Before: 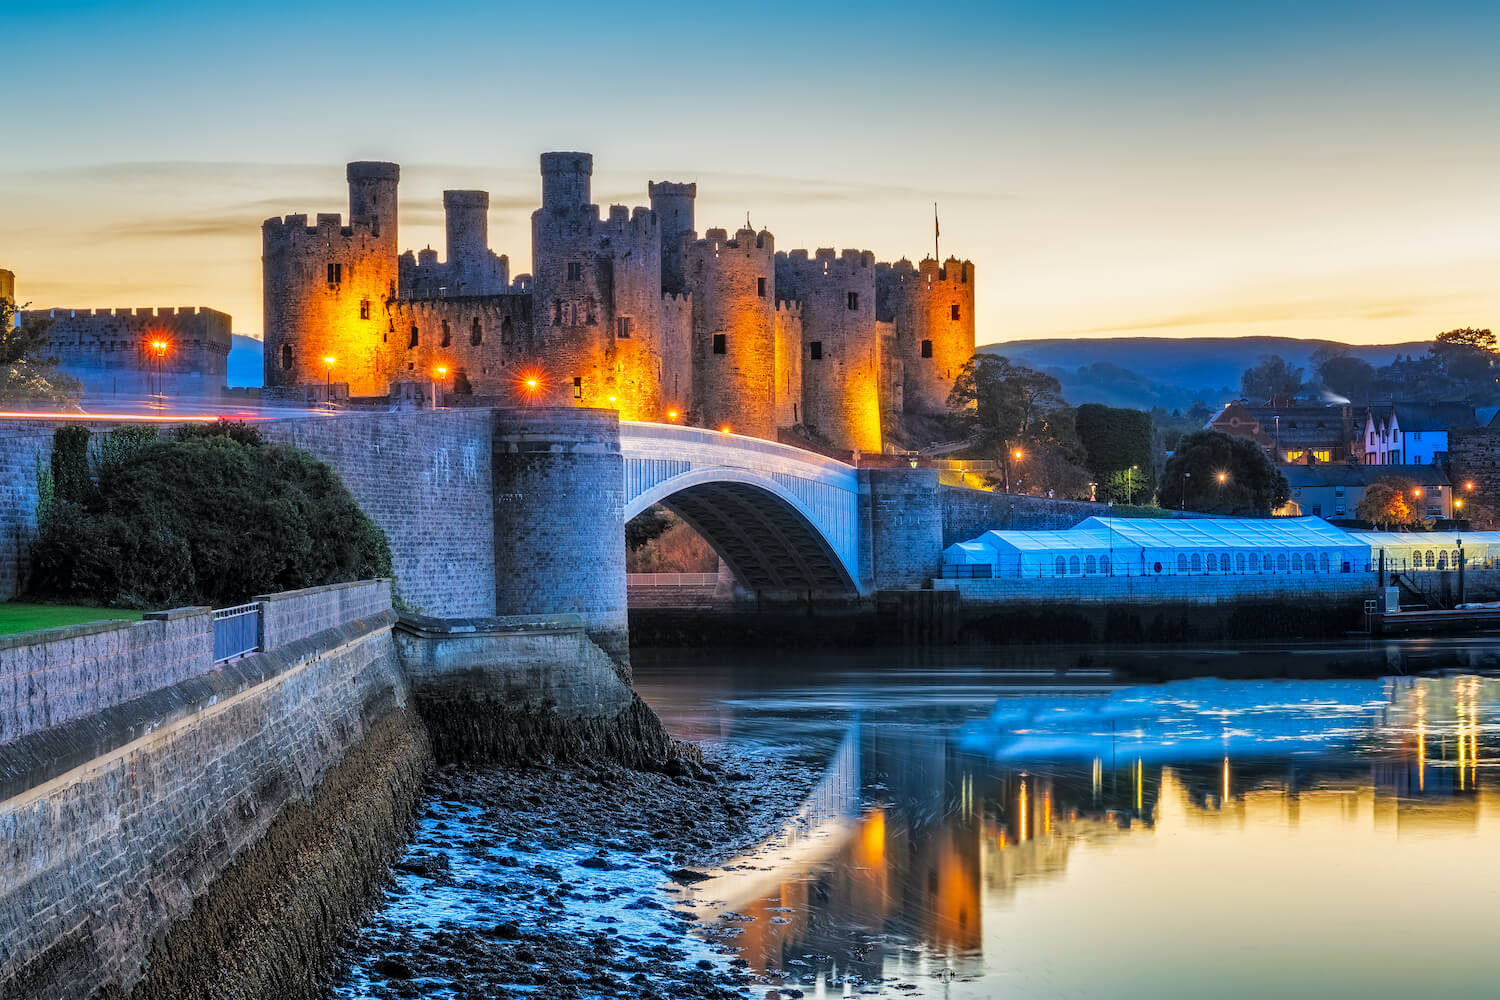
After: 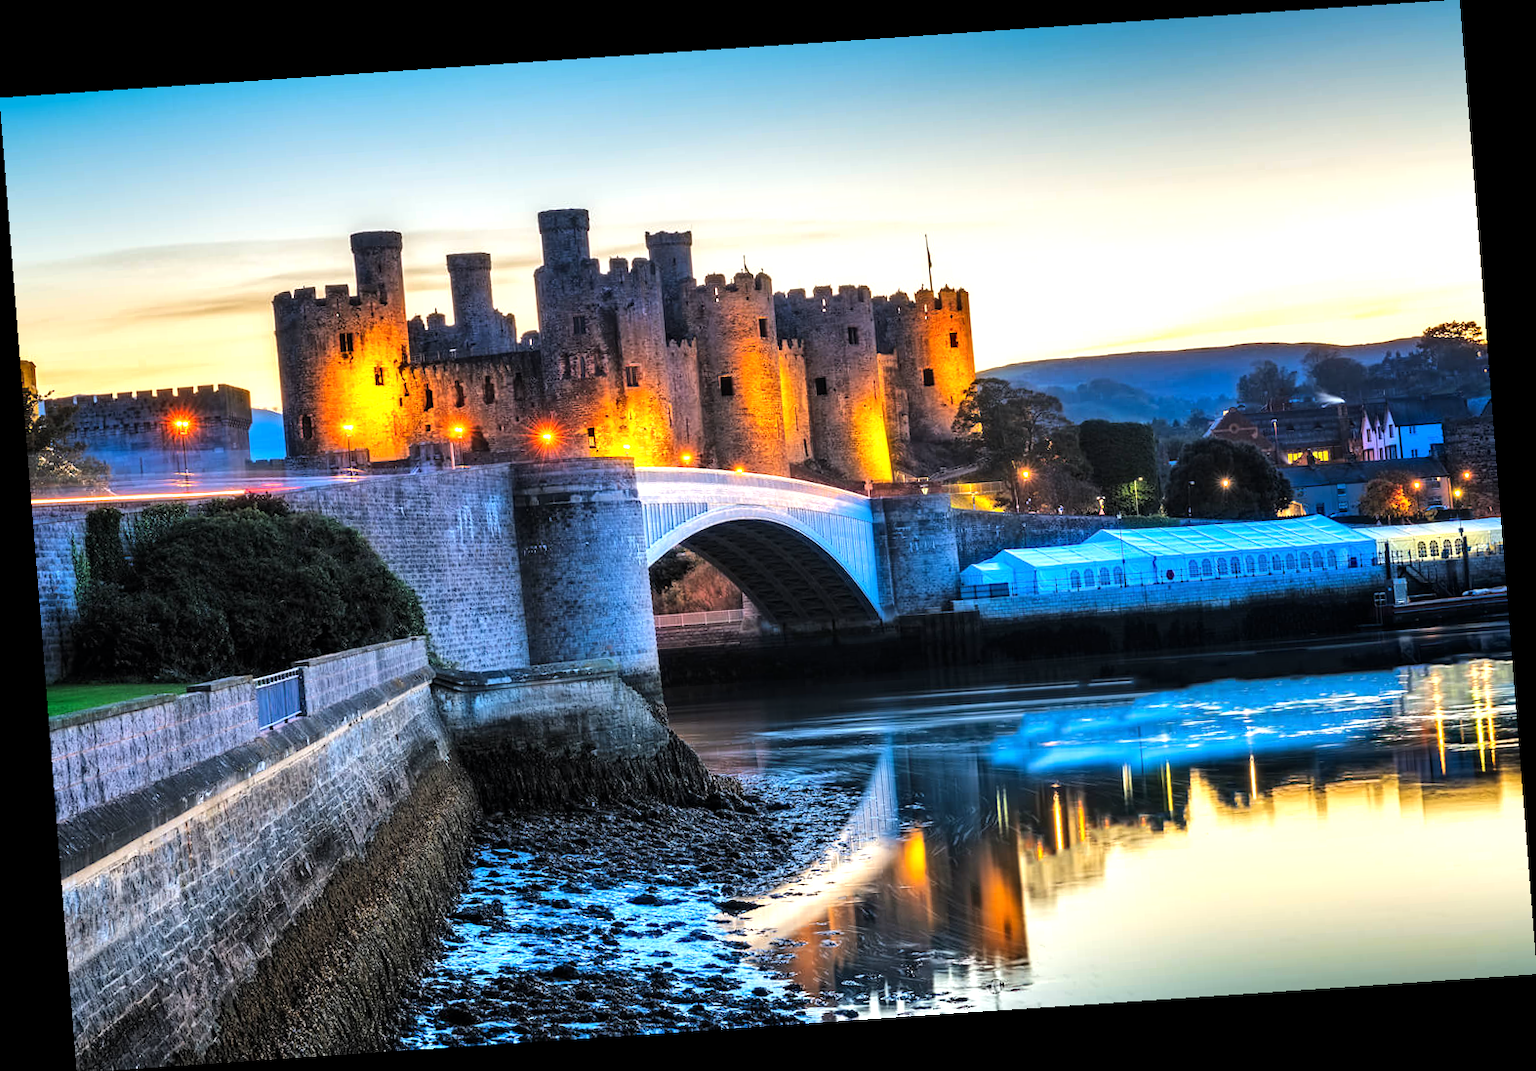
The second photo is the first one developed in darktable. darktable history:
tone equalizer: -8 EV -0.75 EV, -7 EV -0.7 EV, -6 EV -0.6 EV, -5 EV -0.4 EV, -3 EV 0.4 EV, -2 EV 0.6 EV, -1 EV 0.7 EV, +0 EV 0.75 EV, edges refinement/feathering 500, mask exposure compensation -1.57 EV, preserve details no
rotate and perspective: rotation -4.2°, shear 0.006, automatic cropping off
